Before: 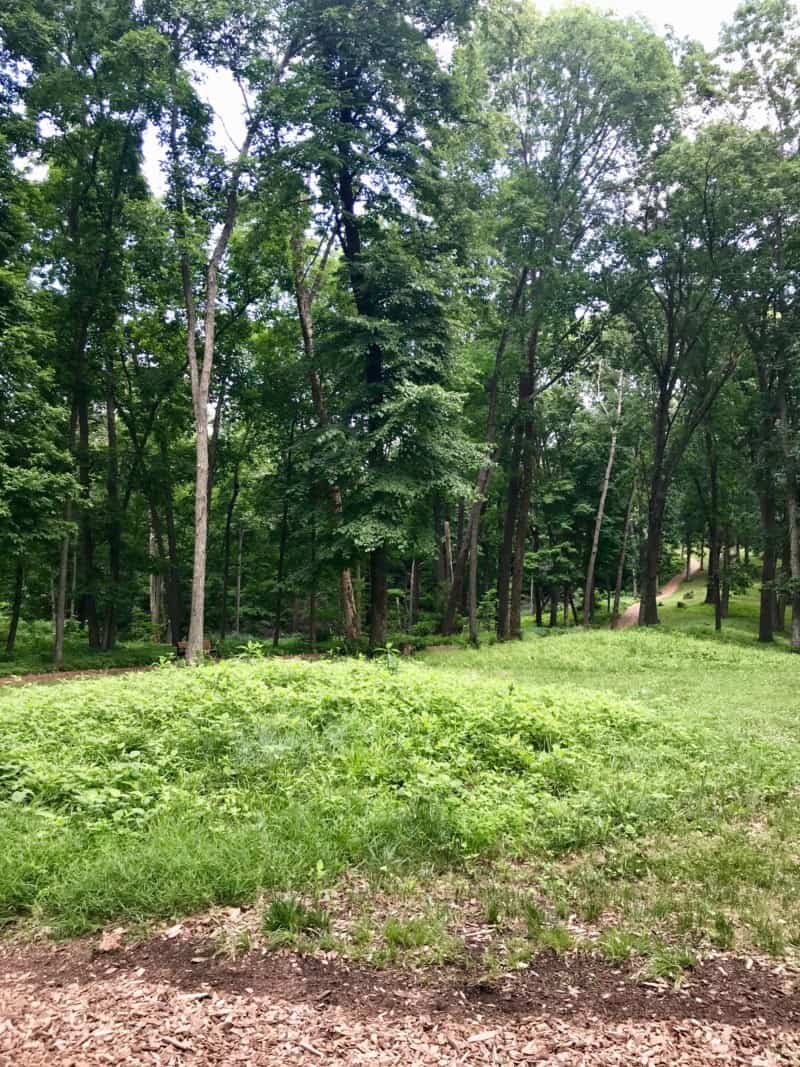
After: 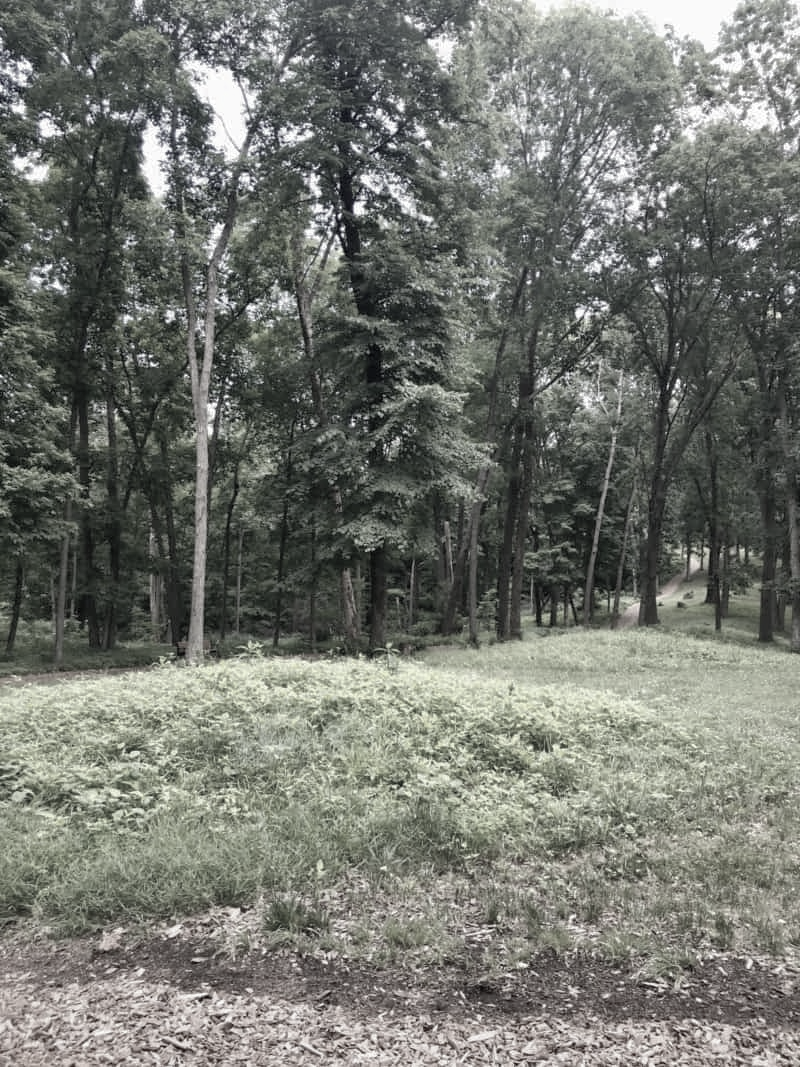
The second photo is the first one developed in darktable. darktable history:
shadows and highlights: on, module defaults
color correction: saturation 0.2
